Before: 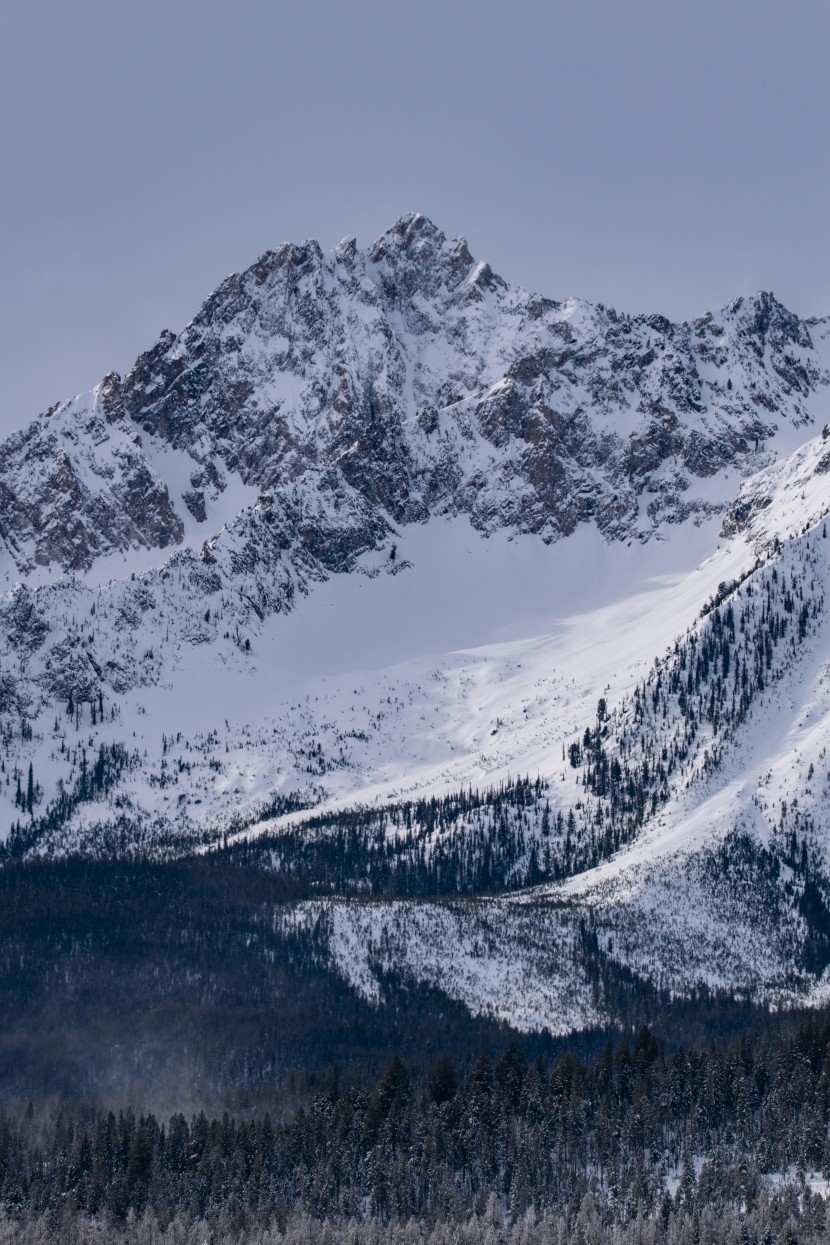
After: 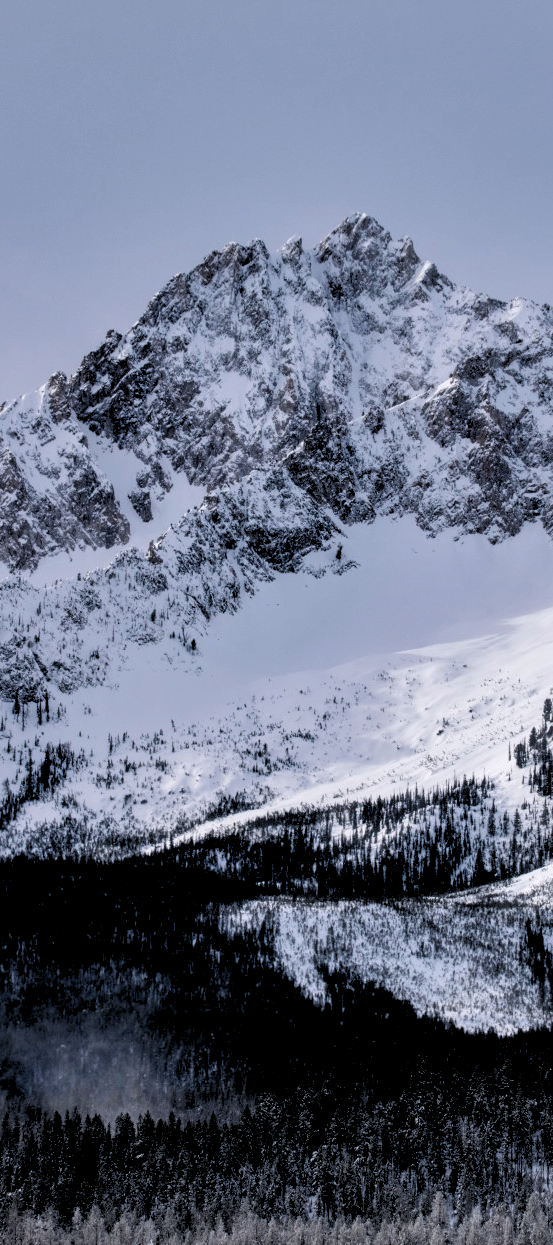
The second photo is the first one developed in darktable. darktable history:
rgb levels: levels [[0.029, 0.461, 0.922], [0, 0.5, 1], [0, 0.5, 1]]
contrast equalizer: octaves 7, y [[0.6 ×6], [0.55 ×6], [0 ×6], [0 ×6], [0 ×6]], mix 0.35
haze removal: strength -0.1, adaptive false
crop and rotate: left 6.617%, right 26.717%
